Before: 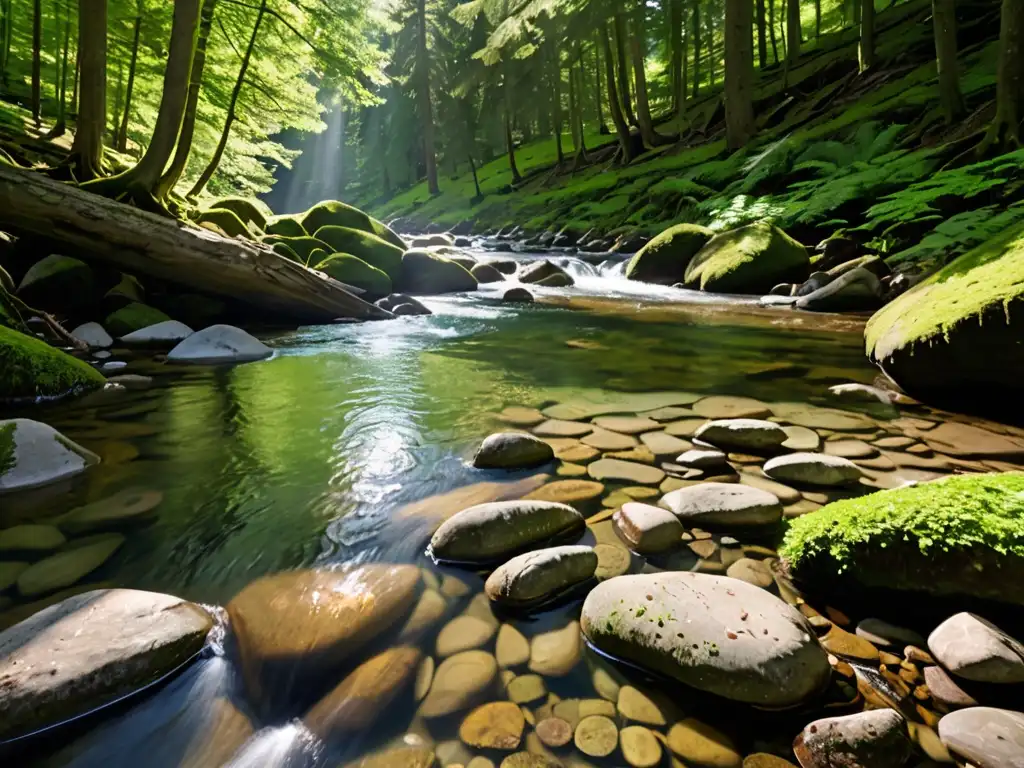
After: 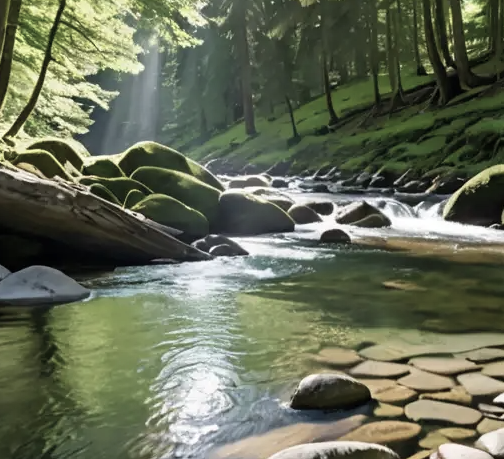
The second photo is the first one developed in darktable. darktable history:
crop: left 17.936%, top 7.769%, right 32.756%, bottom 32.275%
color correction: highlights b* -0.057, saturation 0.597
